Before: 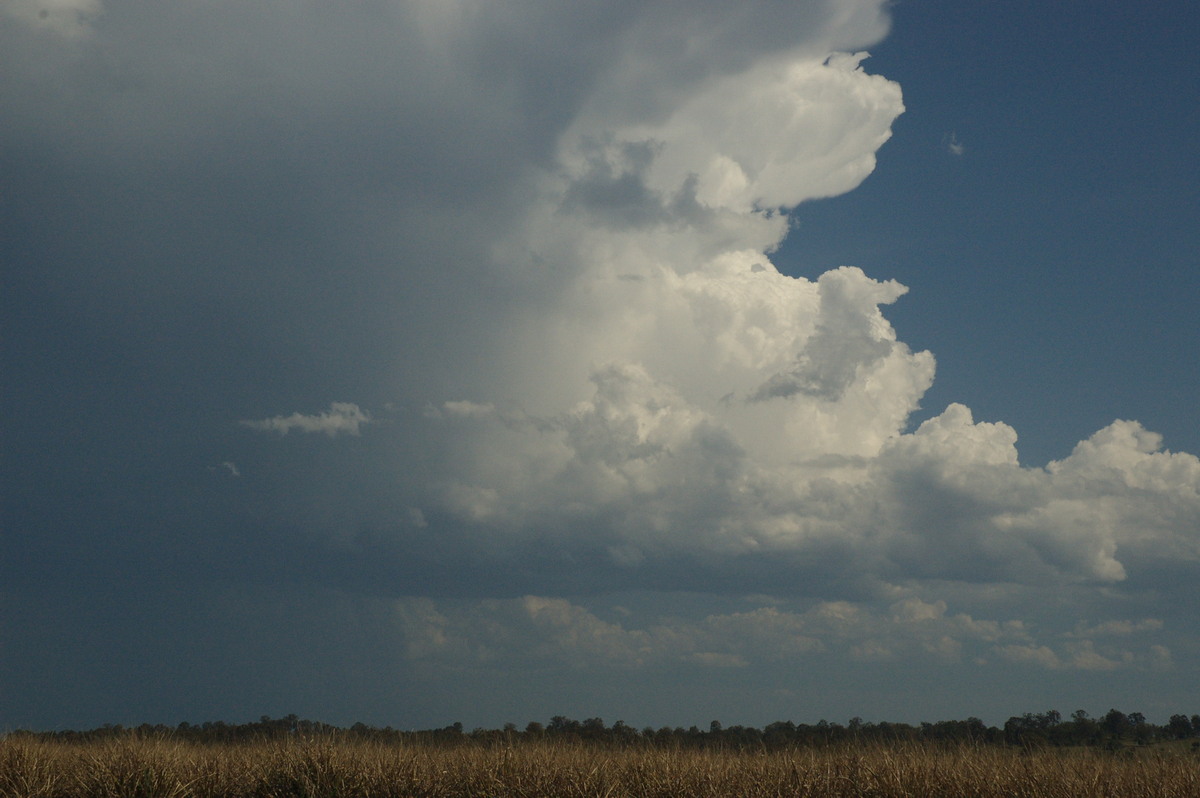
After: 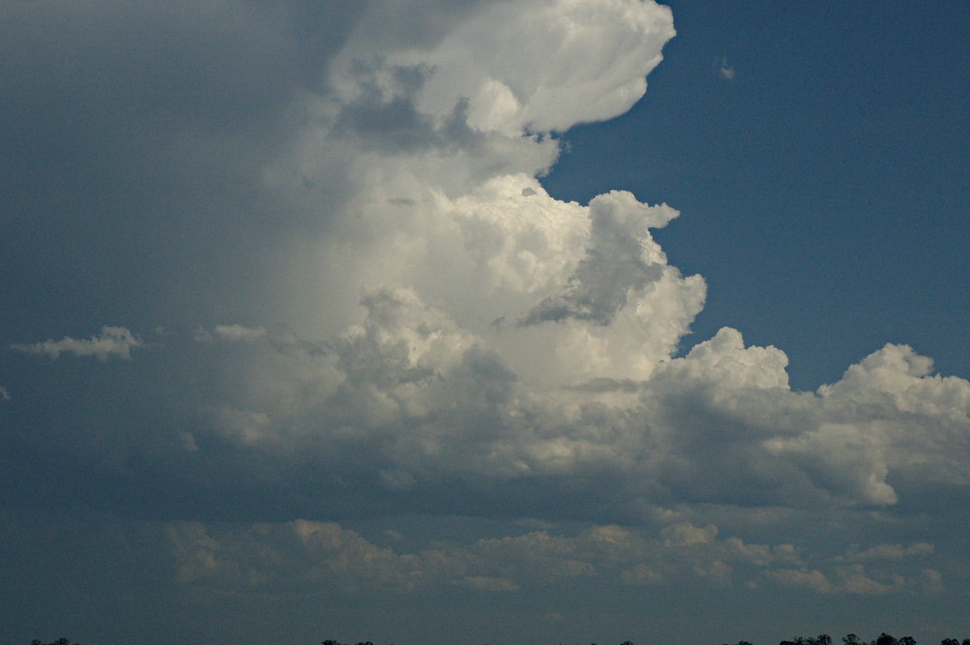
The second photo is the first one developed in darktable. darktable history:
haze removal: strength 0.29, distance 0.25, compatibility mode true, adaptive false
crop: left 19.159%, top 9.58%, bottom 9.58%
